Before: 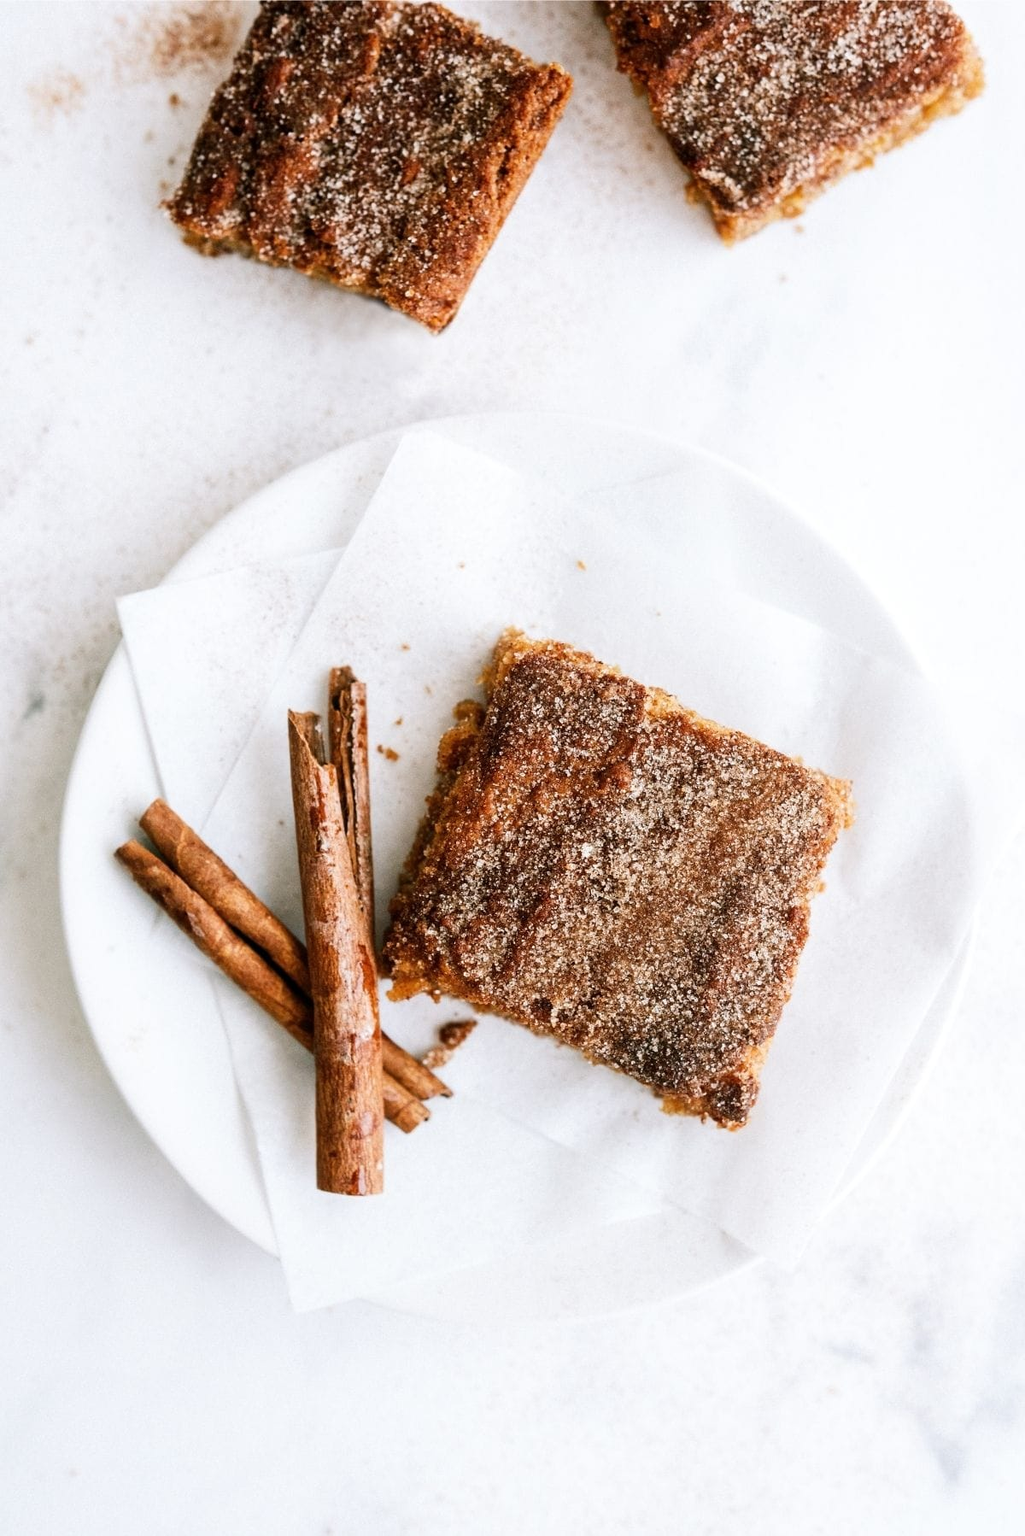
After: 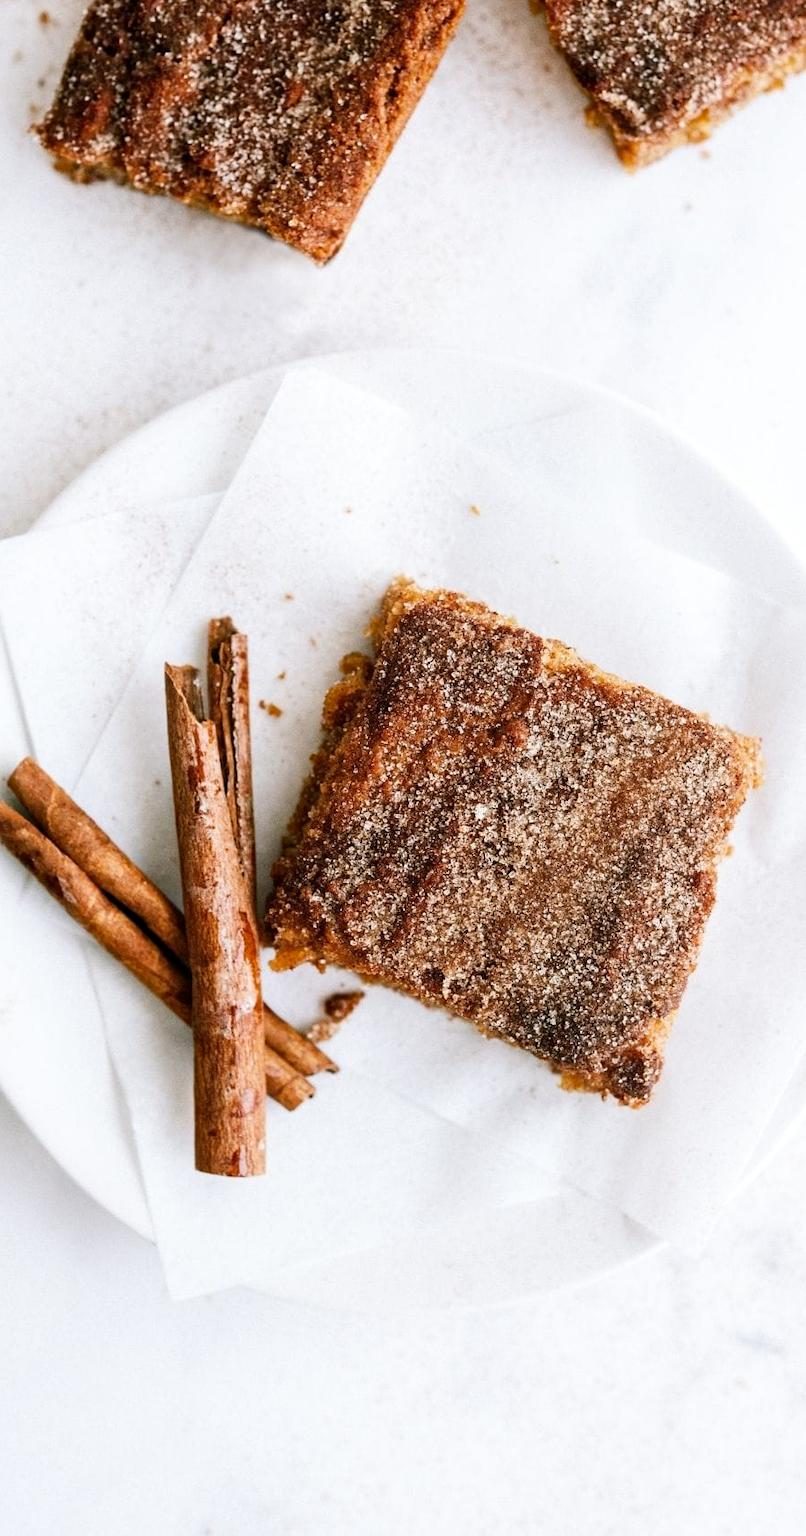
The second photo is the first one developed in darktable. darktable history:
crop and rotate: left 12.999%, top 5.408%, right 12.576%
haze removal: adaptive false
